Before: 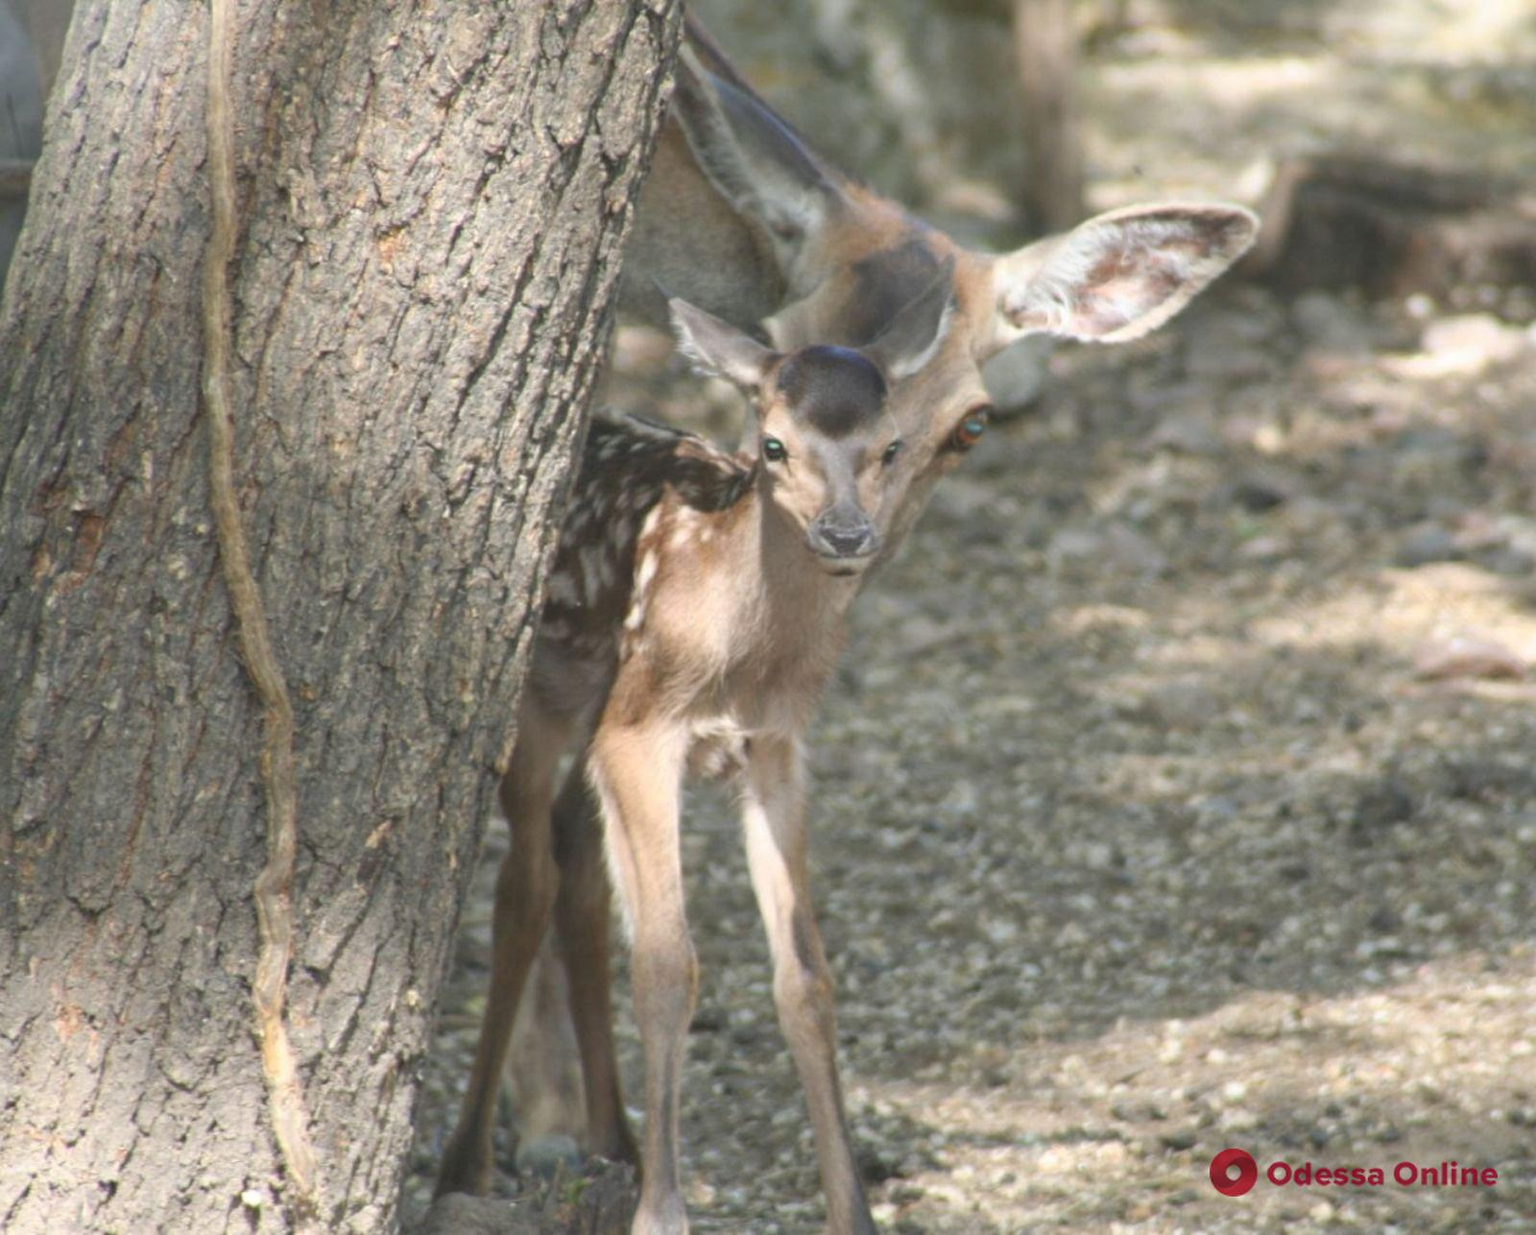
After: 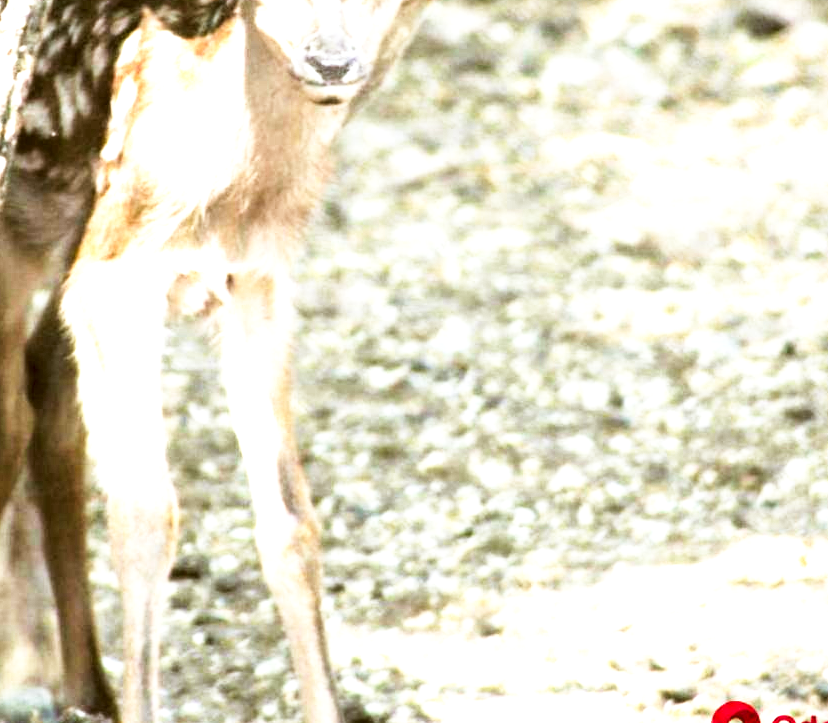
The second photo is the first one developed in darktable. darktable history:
tone curve: curves: ch0 [(0, 0) (0.003, 0.045) (0.011, 0.051) (0.025, 0.057) (0.044, 0.074) (0.069, 0.096) (0.1, 0.125) (0.136, 0.16) (0.177, 0.201) (0.224, 0.242) (0.277, 0.299) (0.335, 0.362) (0.399, 0.432) (0.468, 0.512) (0.543, 0.601) (0.623, 0.691) (0.709, 0.786) (0.801, 0.876) (0.898, 0.927) (1, 1)], preserve colors none
color correction: highlights a* -0.348, highlights b* 0.163, shadows a* 4.61, shadows b* 20.54
crop: left 34.34%, top 38.551%, right 13.851%, bottom 5.195%
base curve: curves: ch0 [(0, 0) (0.007, 0.004) (0.027, 0.03) (0.046, 0.07) (0.207, 0.54) (0.442, 0.872) (0.673, 0.972) (1, 1)], preserve colors none
exposure: black level correction 0.001, compensate highlight preservation false
levels: black 0.084%, levels [0.182, 0.542, 0.902]
